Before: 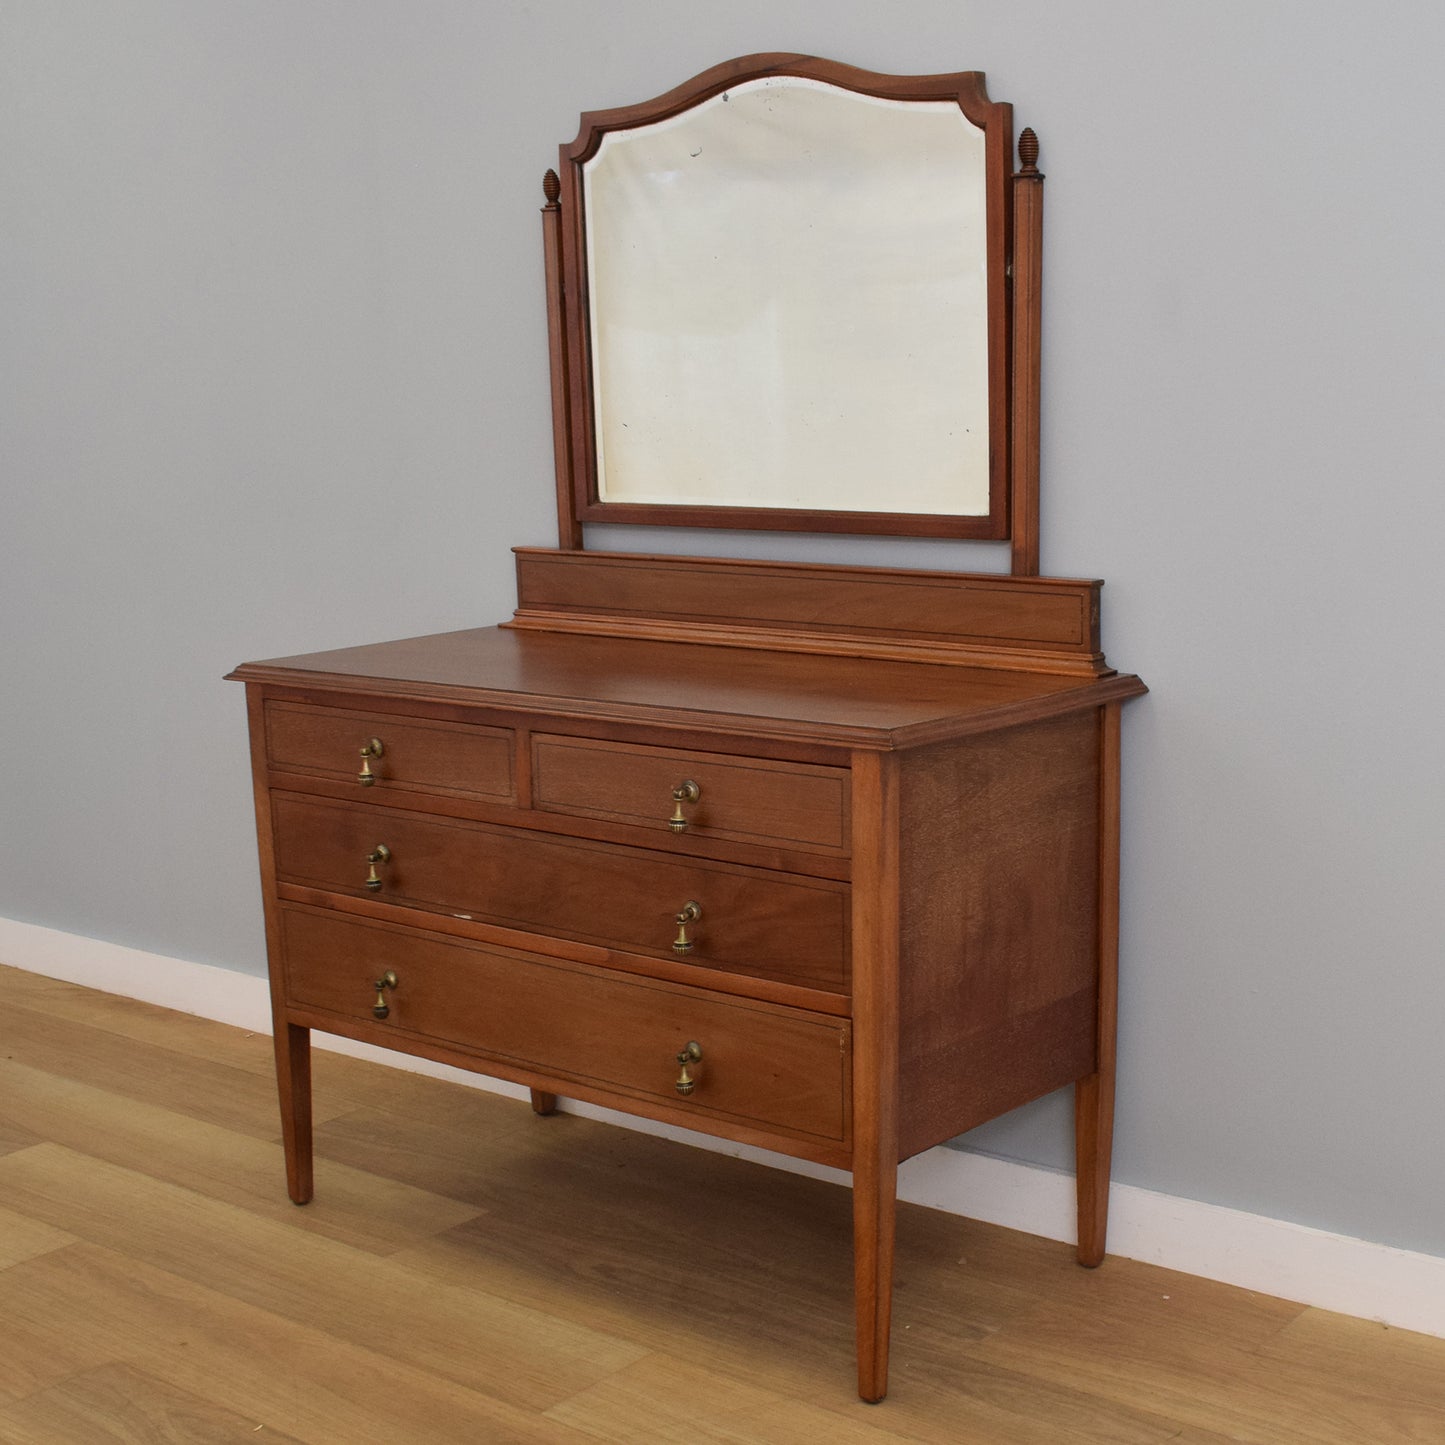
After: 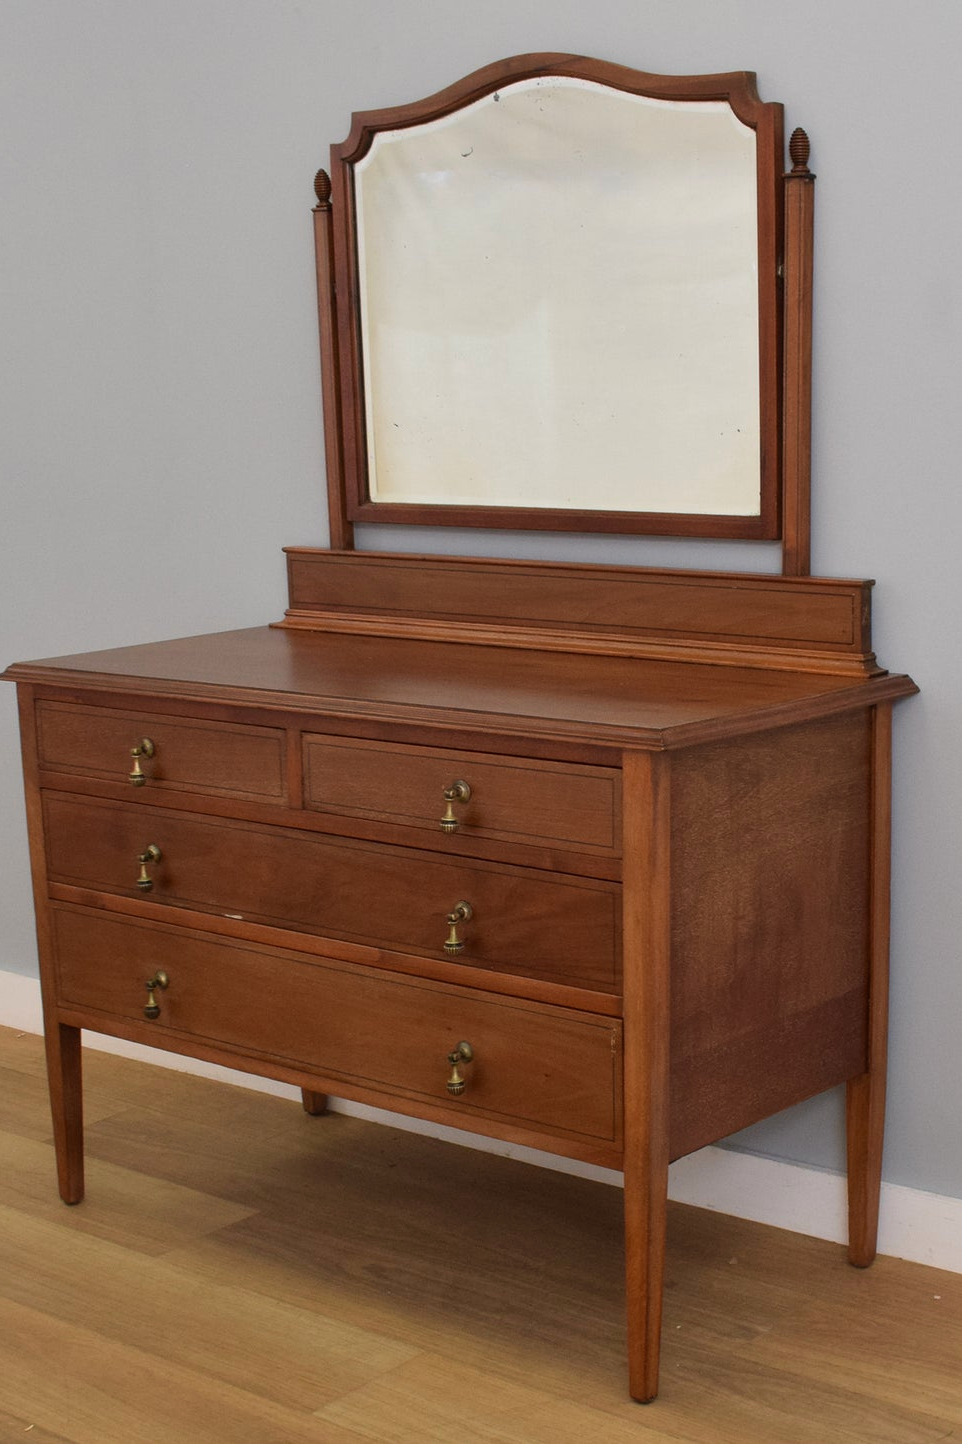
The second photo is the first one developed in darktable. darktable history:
velvia: strength 9.05%
crop and rotate: left 15.853%, right 17.547%
